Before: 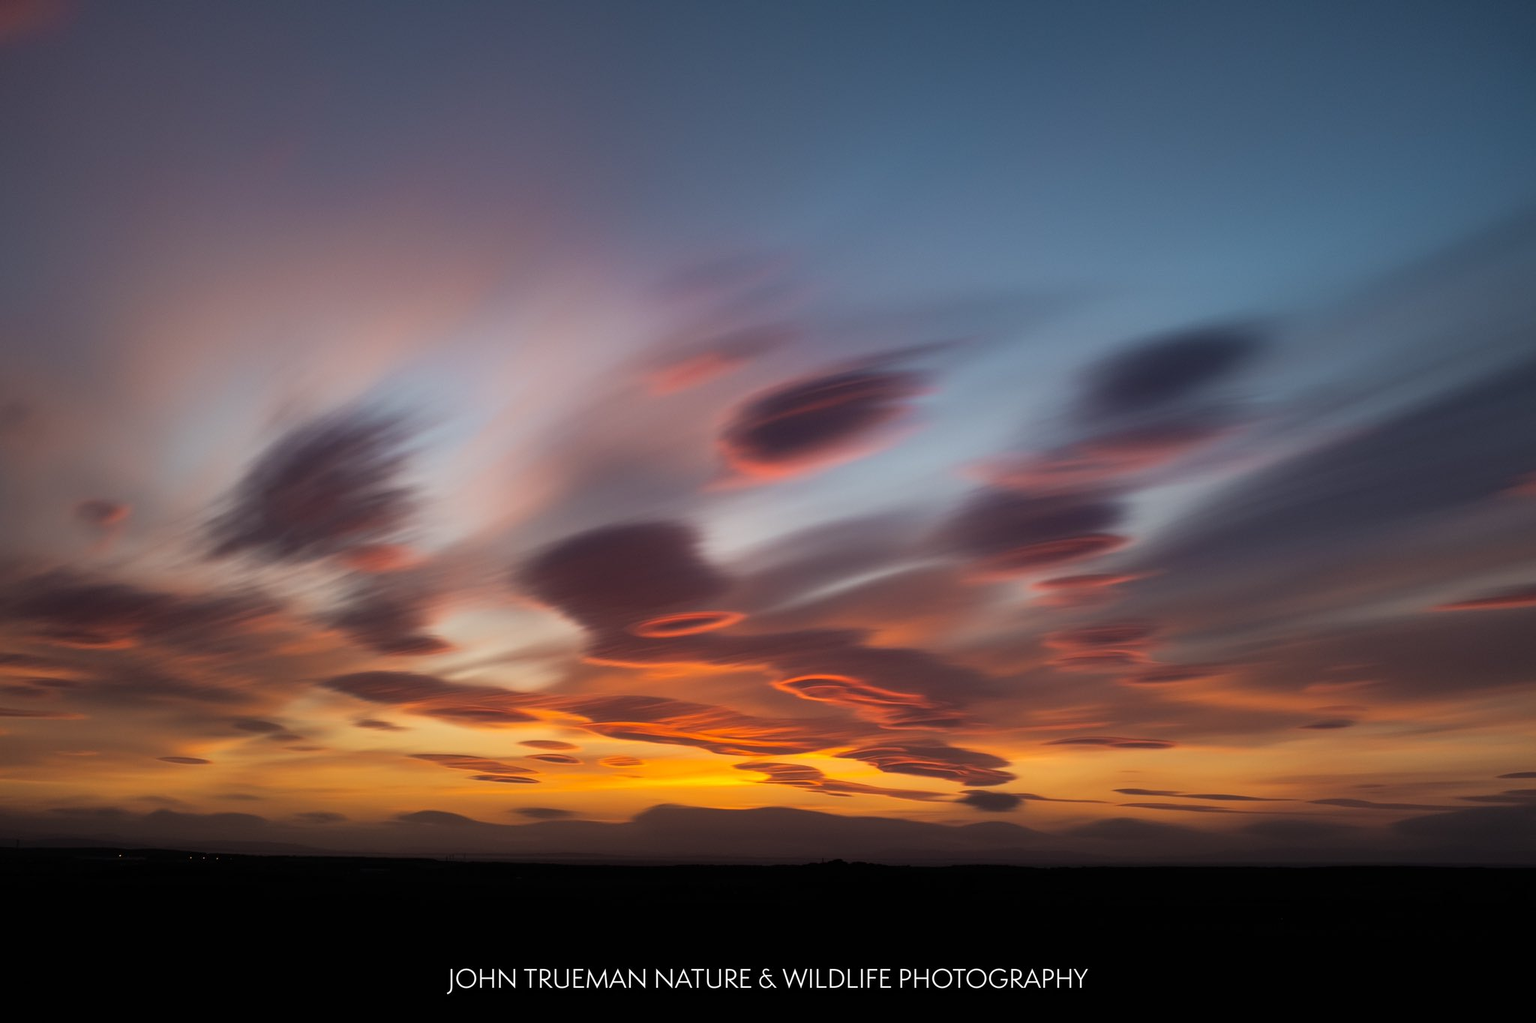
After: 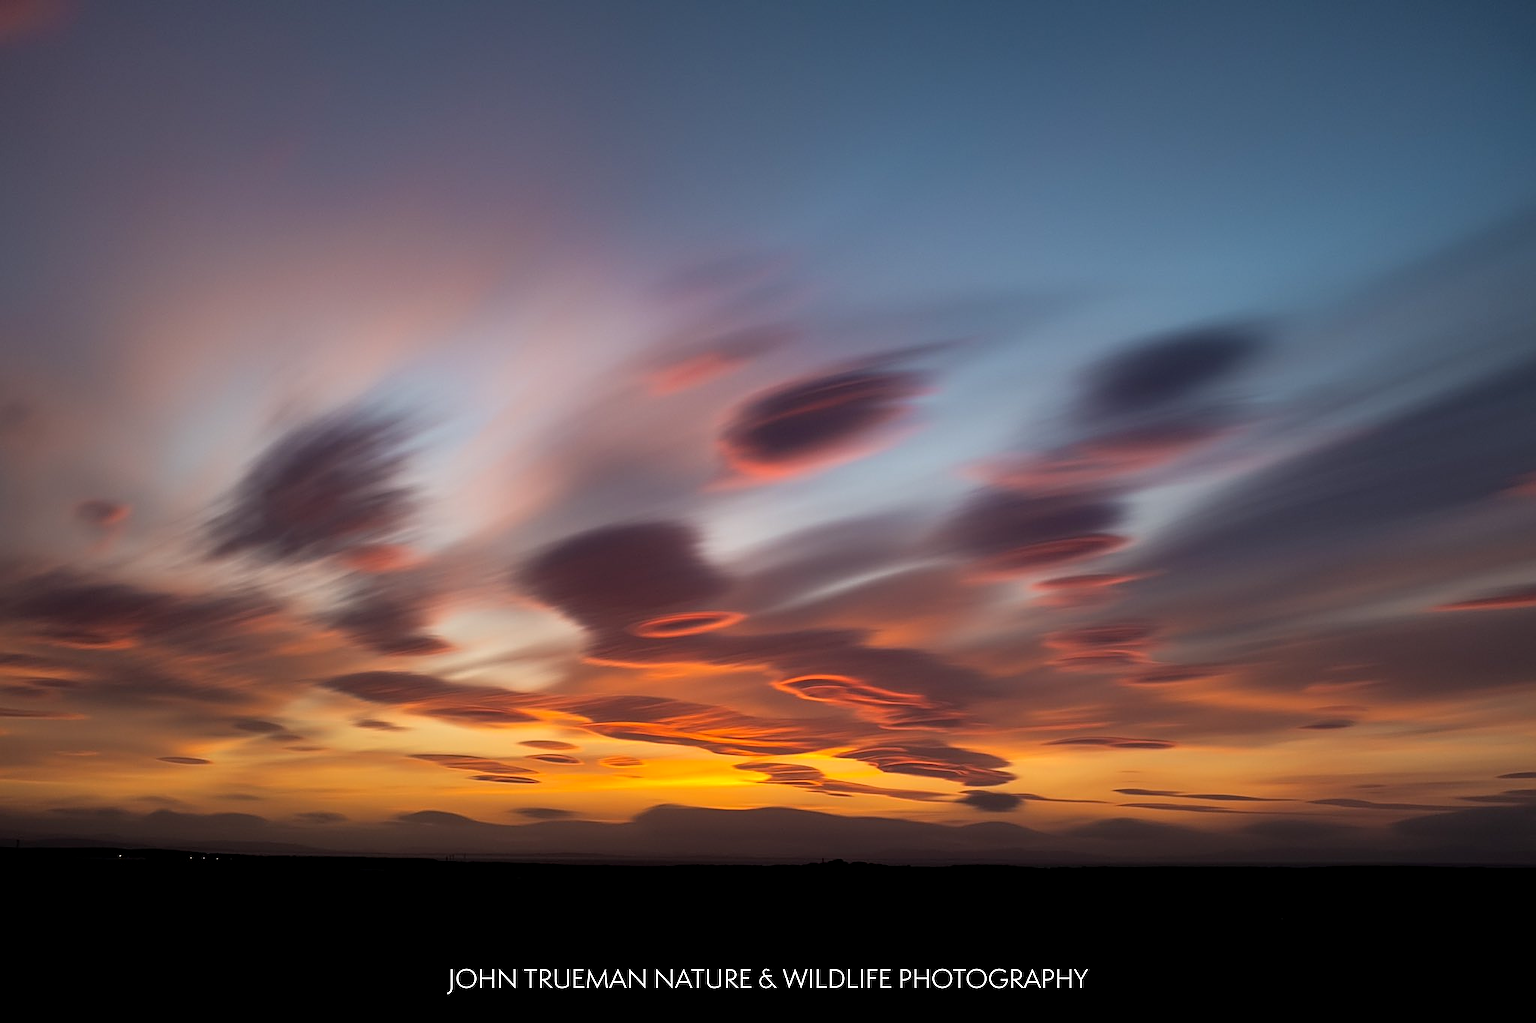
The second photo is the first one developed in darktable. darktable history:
sharpen: amount 0.55
exposure: black level correction 0.002, exposure 0.15 EV, compensate highlight preservation false
